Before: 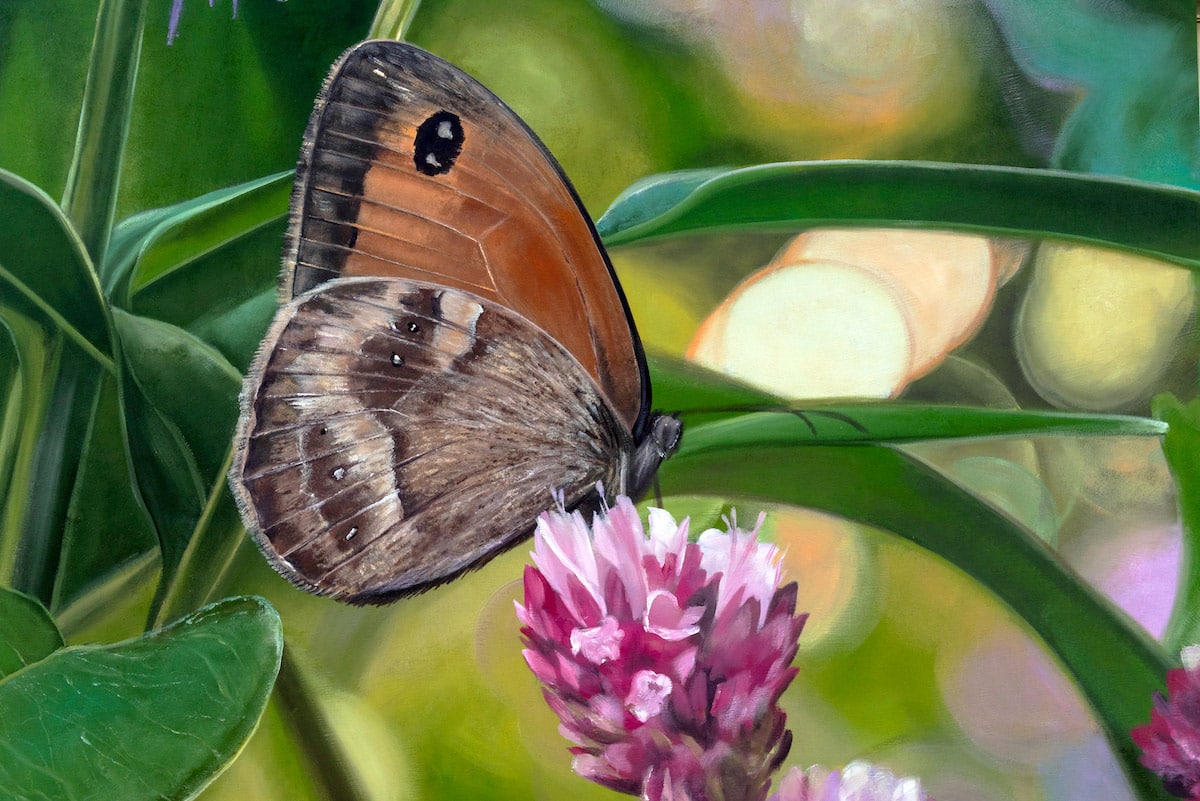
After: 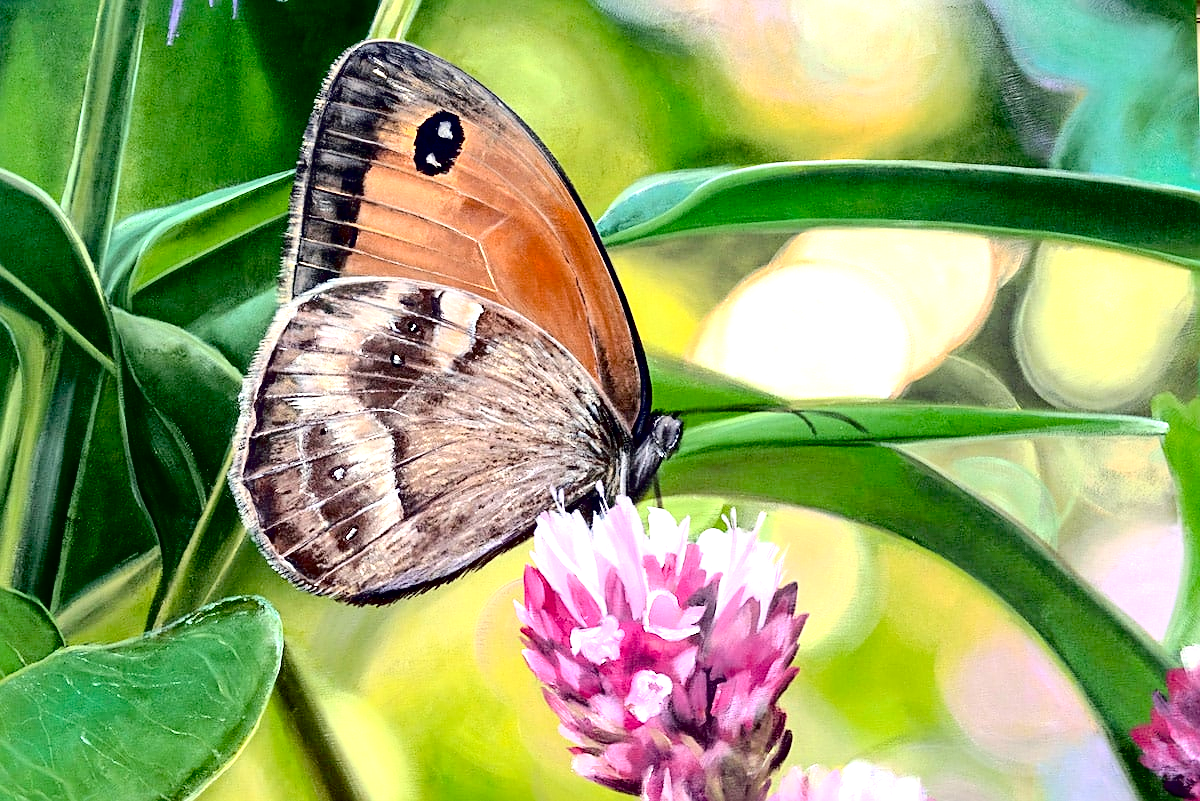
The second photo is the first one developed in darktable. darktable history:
sharpen: on, module defaults
tone curve: curves: ch0 [(0, 0) (0.003, 0) (0.011, 0.001) (0.025, 0.003) (0.044, 0.005) (0.069, 0.012) (0.1, 0.023) (0.136, 0.039) (0.177, 0.088) (0.224, 0.15) (0.277, 0.239) (0.335, 0.334) (0.399, 0.43) (0.468, 0.526) (0.543, 0.621) (0.623, 0.711) (0.709, 0.791) (0.801, 0.87) (0.898, 0.949) (1, 1)], color space Lab, independent channels, preserve colors none
exposure: black level correction 0.01, exposure 1 EV, compensate highlight preservation false
